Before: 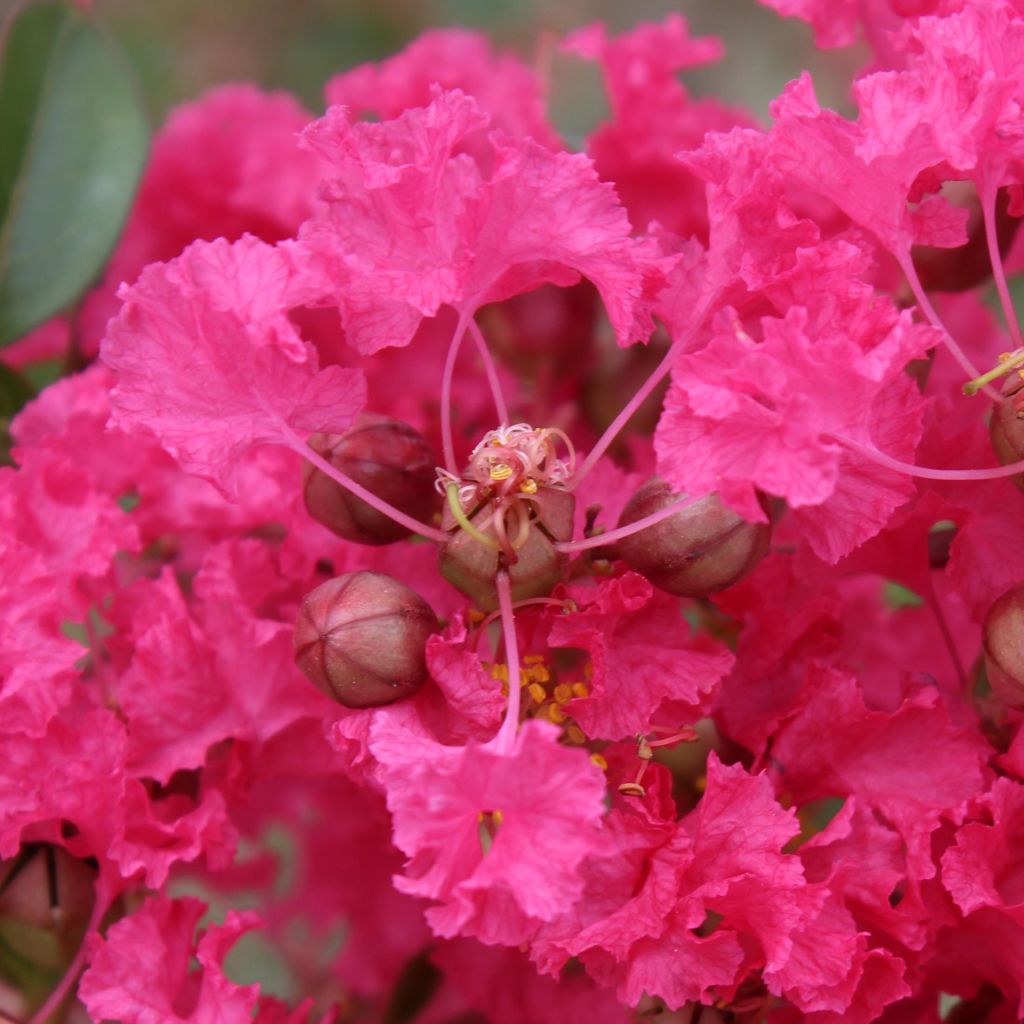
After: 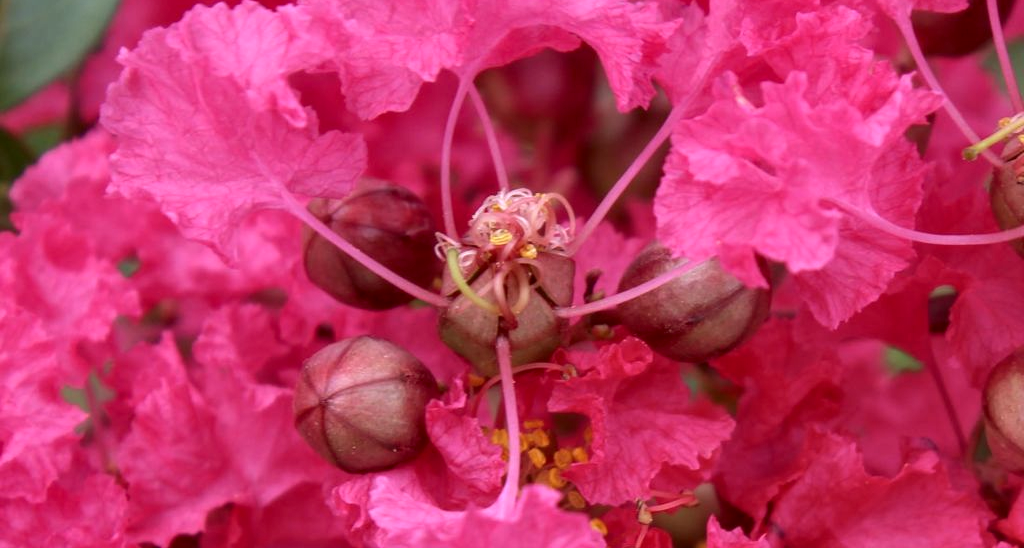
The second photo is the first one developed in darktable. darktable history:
crop and rotate: top 23.043%, bottom 23.437%
local contrast: detail 130%
shadows and highlights: shadows 60, soften with gaussian
